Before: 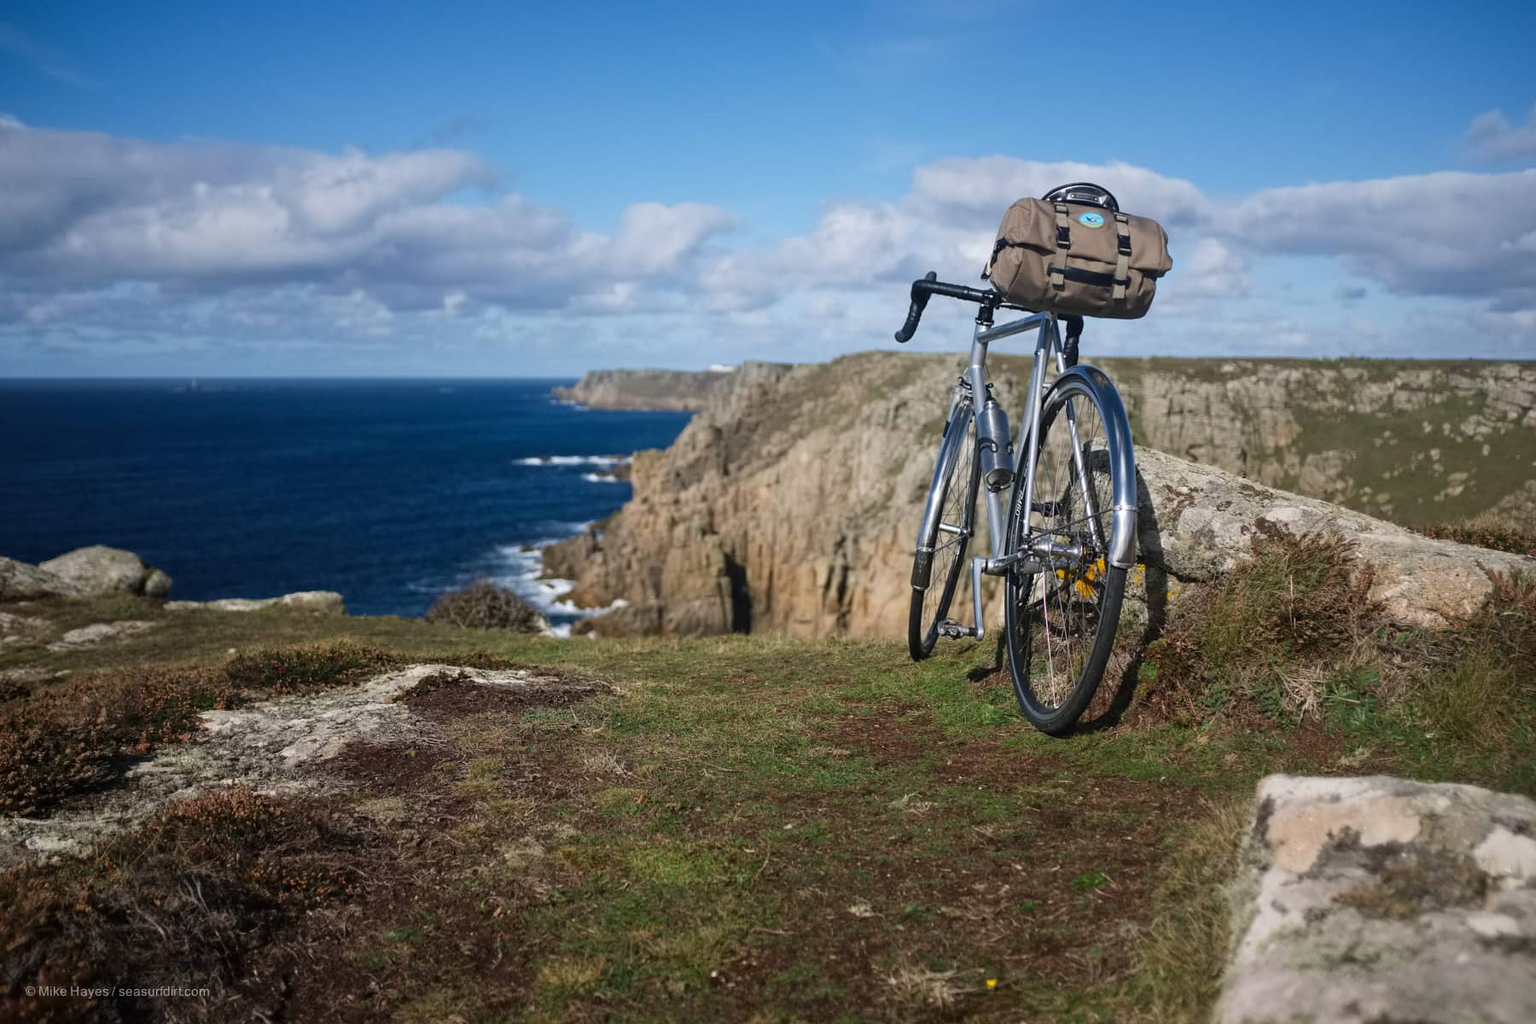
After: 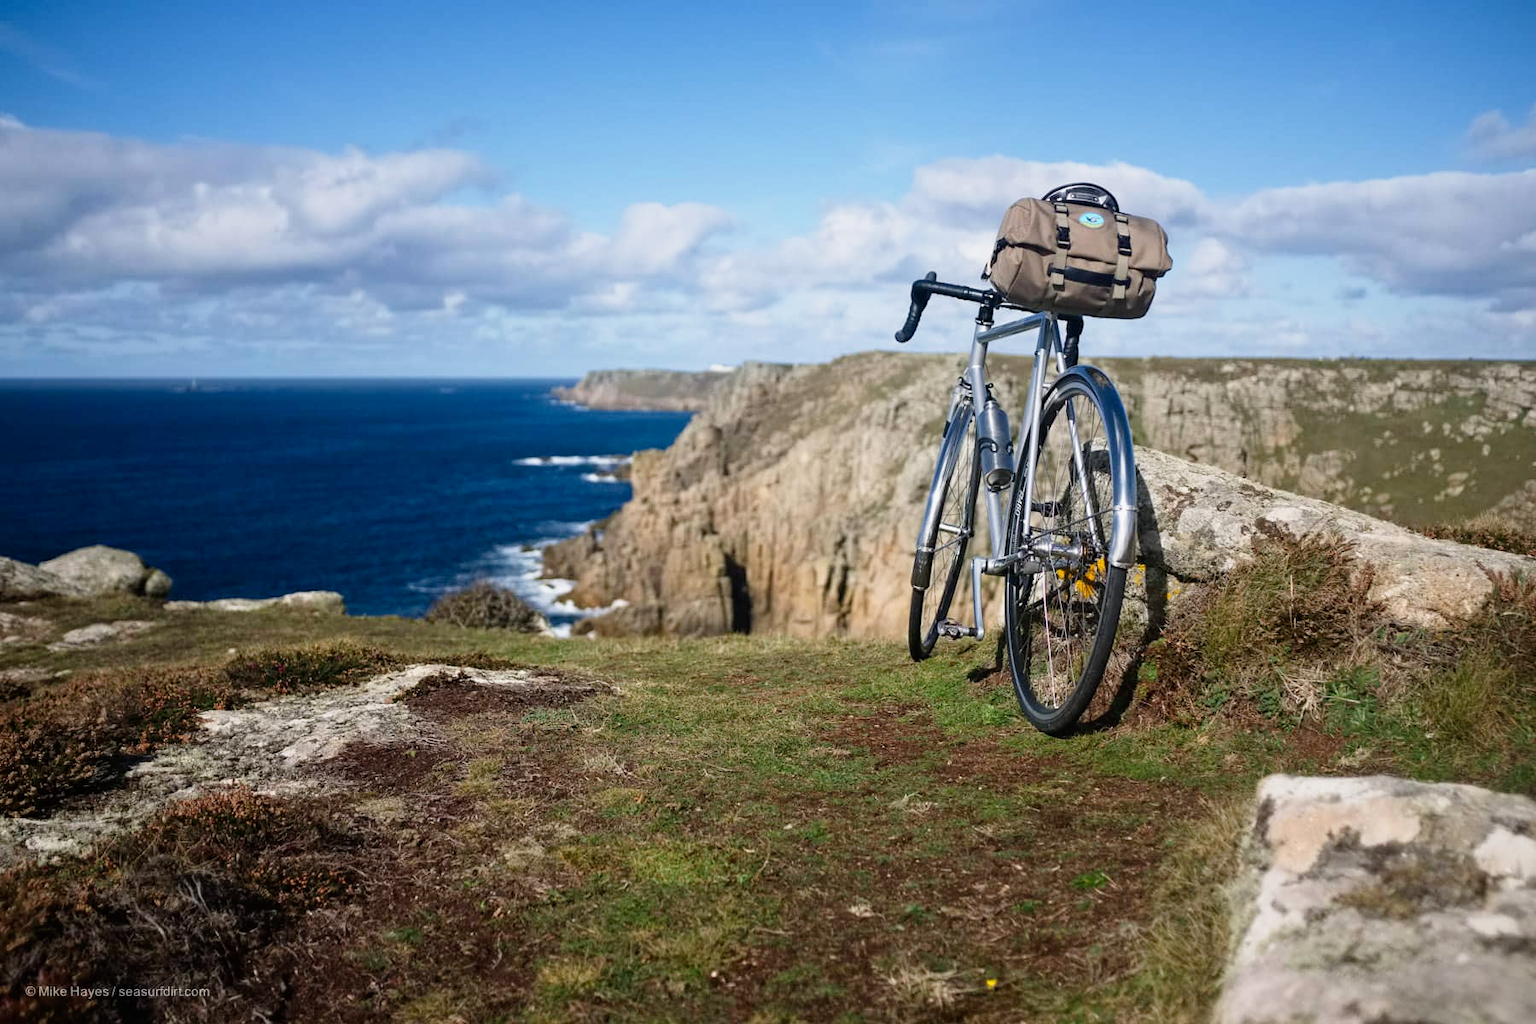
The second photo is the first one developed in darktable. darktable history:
tone curve: curves: ch0 [(0, 0) (0.062, 0.037) (0.142, 0.138) (0.359, 0.419) (0.469, 0.544) (0.634, 0.722) (0.839, 0.909) (0.998, 0.978)]; ch1 [(0, 0) (0.437, 0.408) (0.472, 0.47) (0.502, 0.503) (0.527, 0.523) (0.559, 0.573) (0.608, 0.665) (0.669, 0.748) (0.859, 0.899) (1, 1)]; ch2 [(0, 0) (0.33, 0.301) (0.421, 0.443) (0.473, 0.498) (0.502, 0.5) (0.535, 0.531) (0.575, 0.603) (0.608, 0.667) (1, 1)], preserve colors none
